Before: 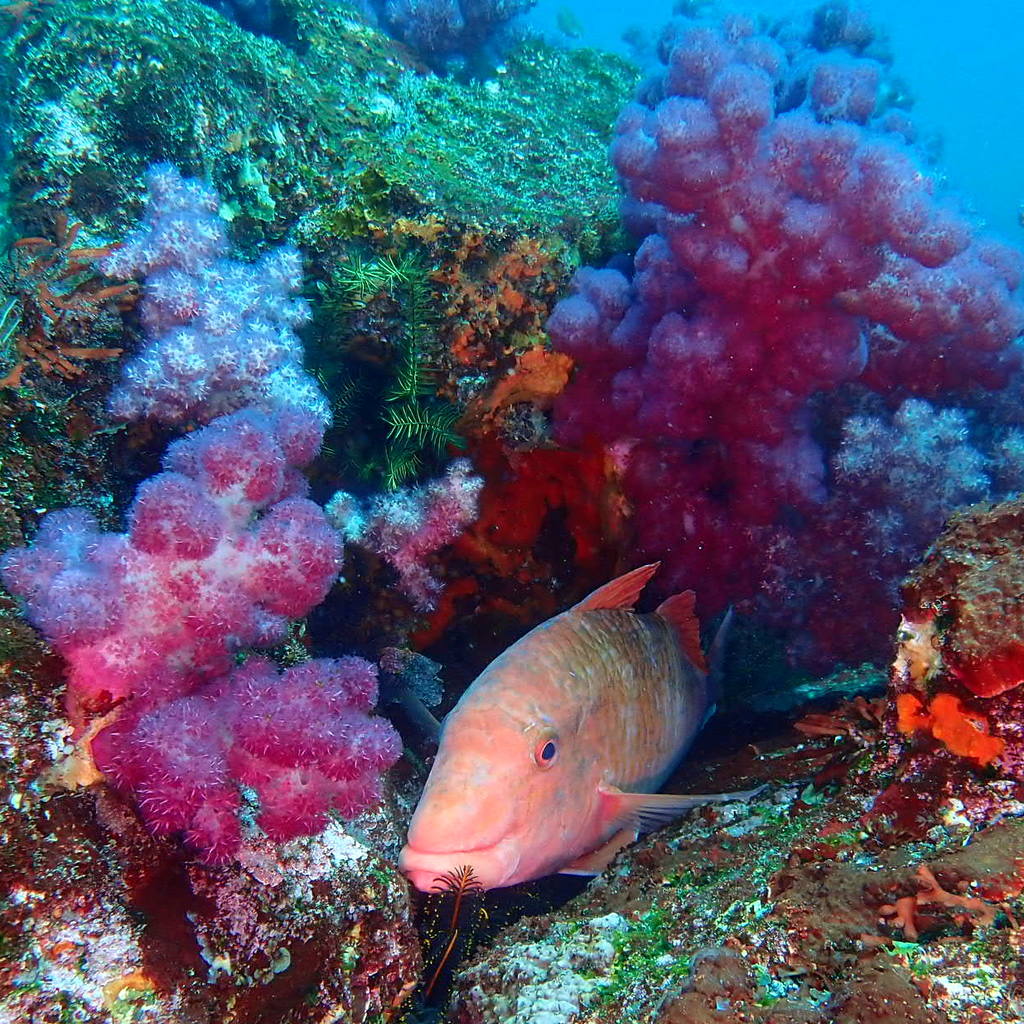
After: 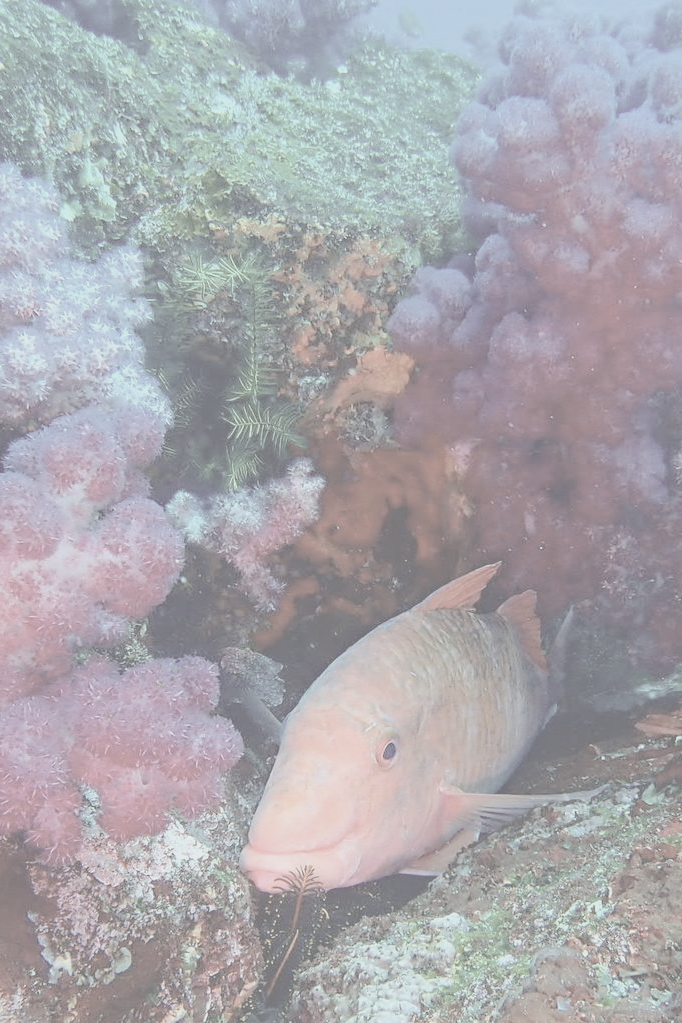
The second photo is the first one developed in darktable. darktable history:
contrast brightness saturation: contrast -0.332, brightness 0.761, saturation -0.777
crop and rotate: left 15.602%, right 17.748%
haze removal: compatibility mode true
